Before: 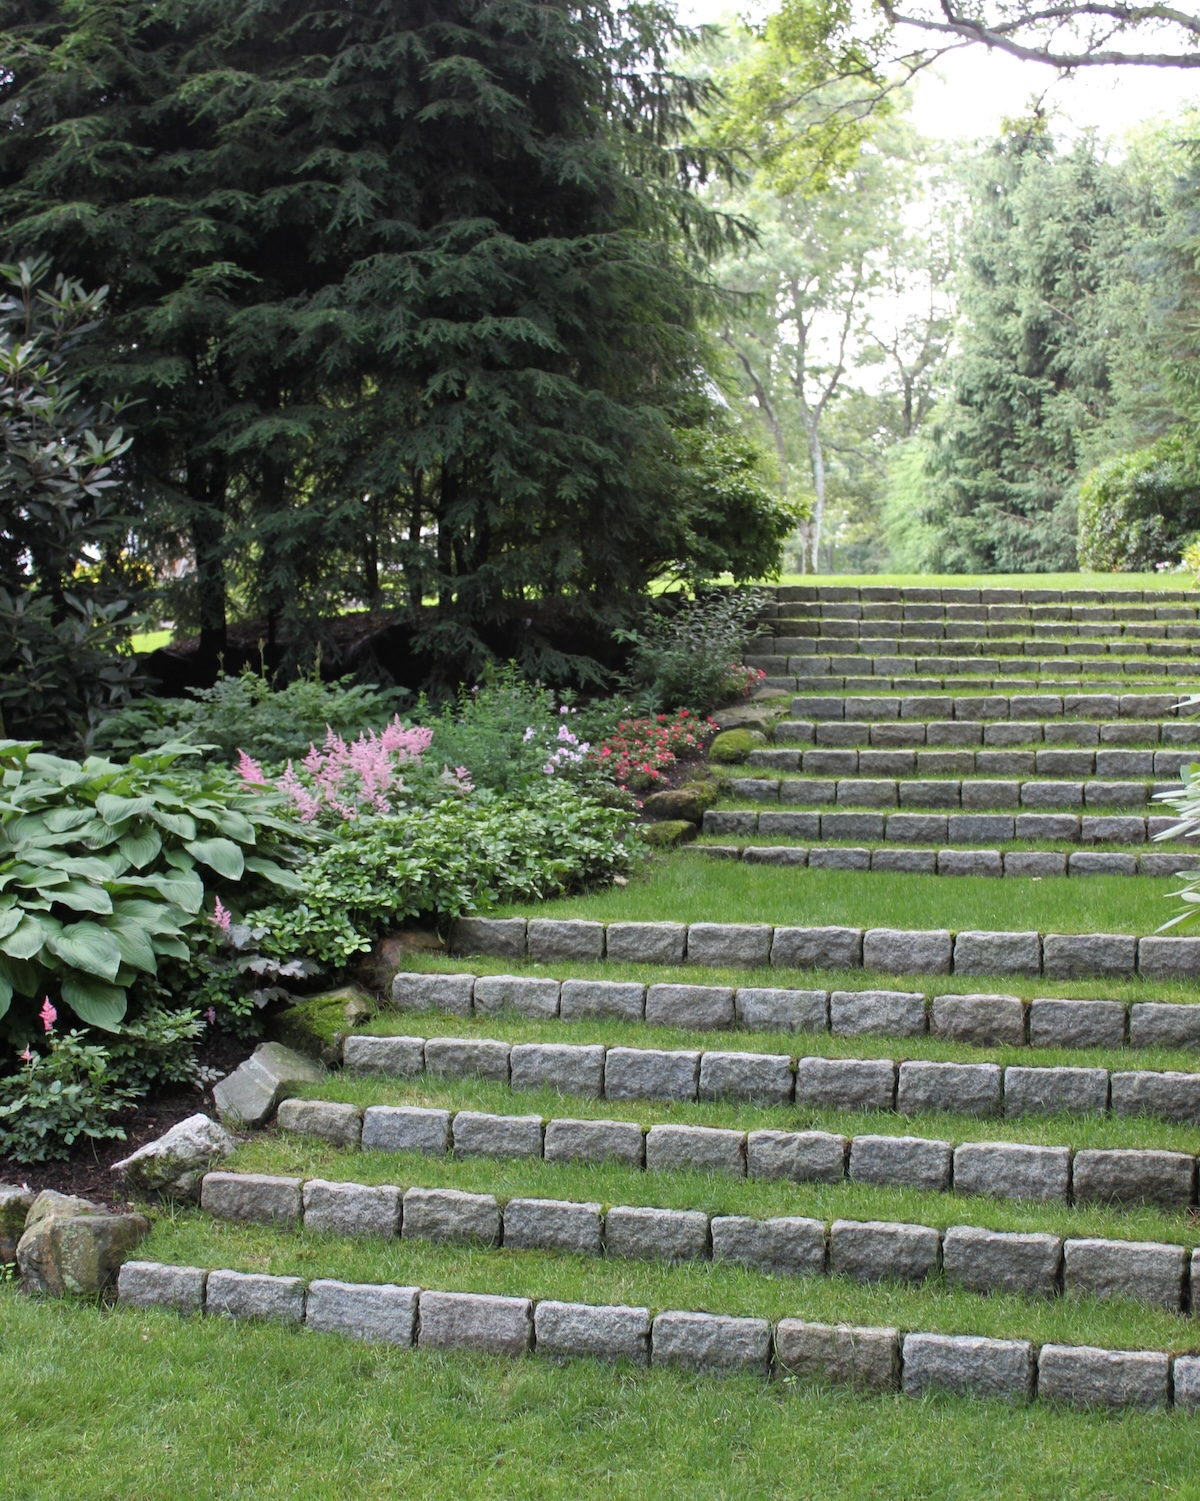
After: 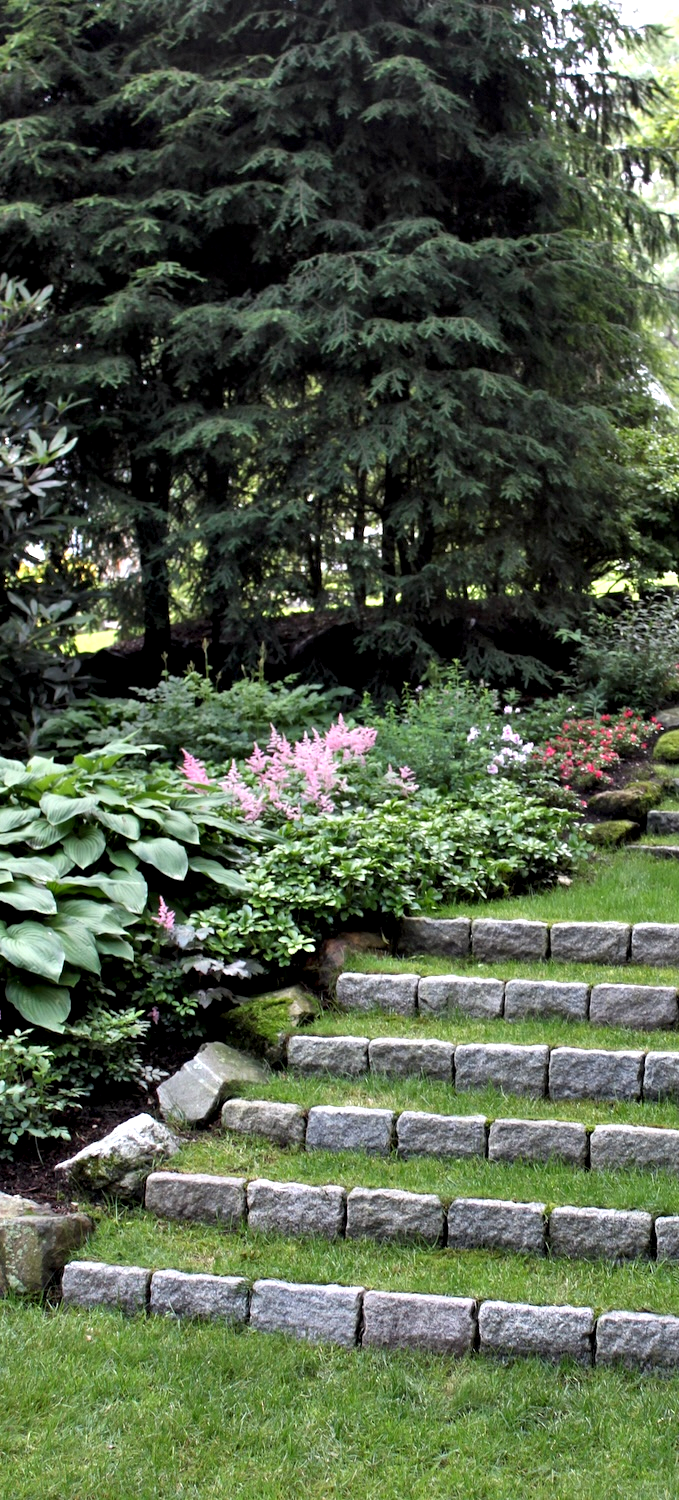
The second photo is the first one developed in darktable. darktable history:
contrast equalizer: octaves 7, y [[0.6 ×6], [0.55 ×6], [0 ×6], [0 ×6], [0 ×6]]
crop: left 4.73%, right 38.657%
shadows and highlights: shadows 30.91, highlights 1.52, soften with gaussian
